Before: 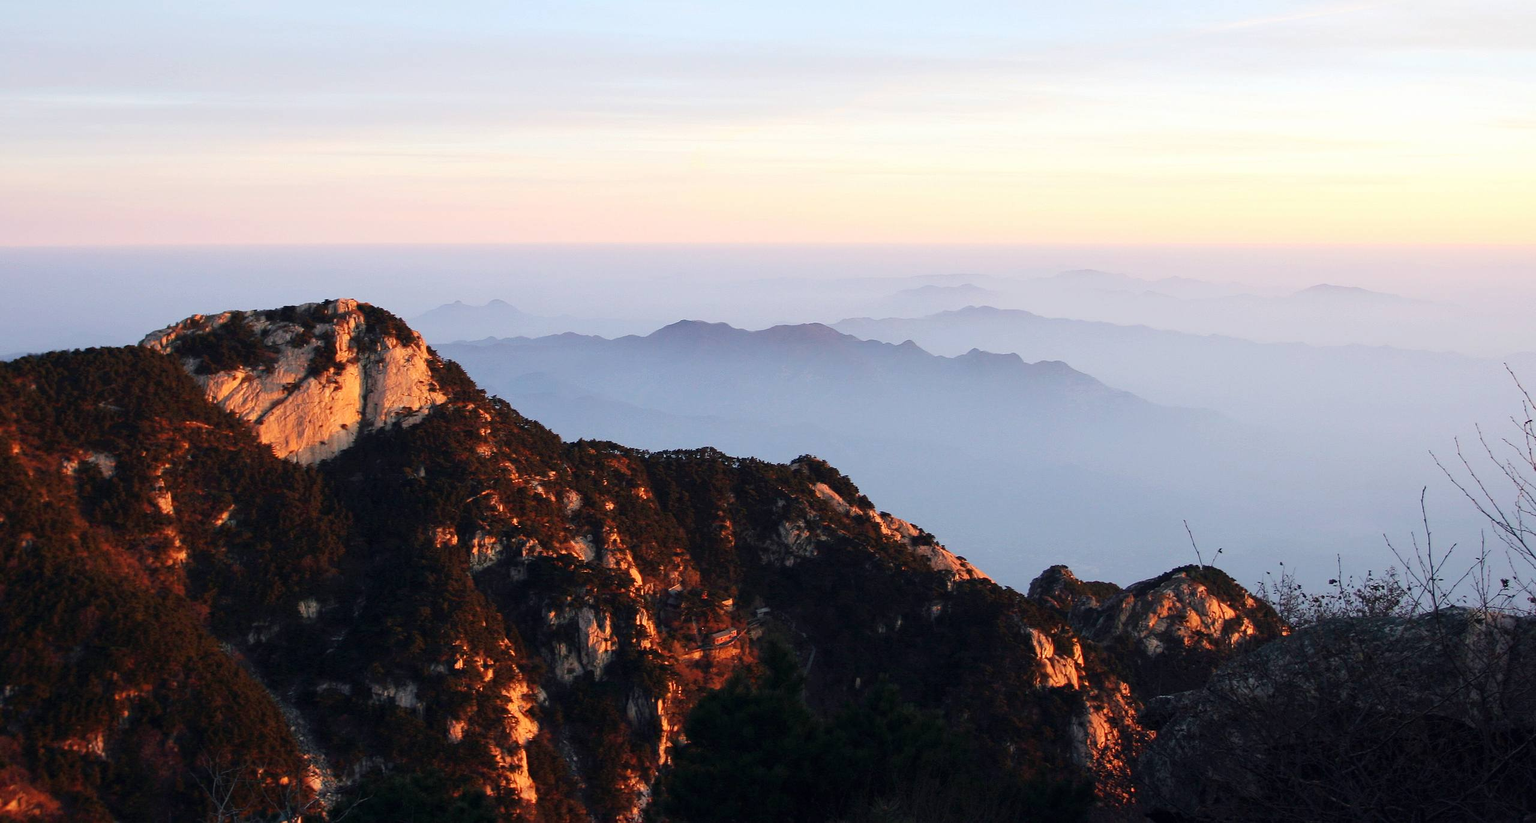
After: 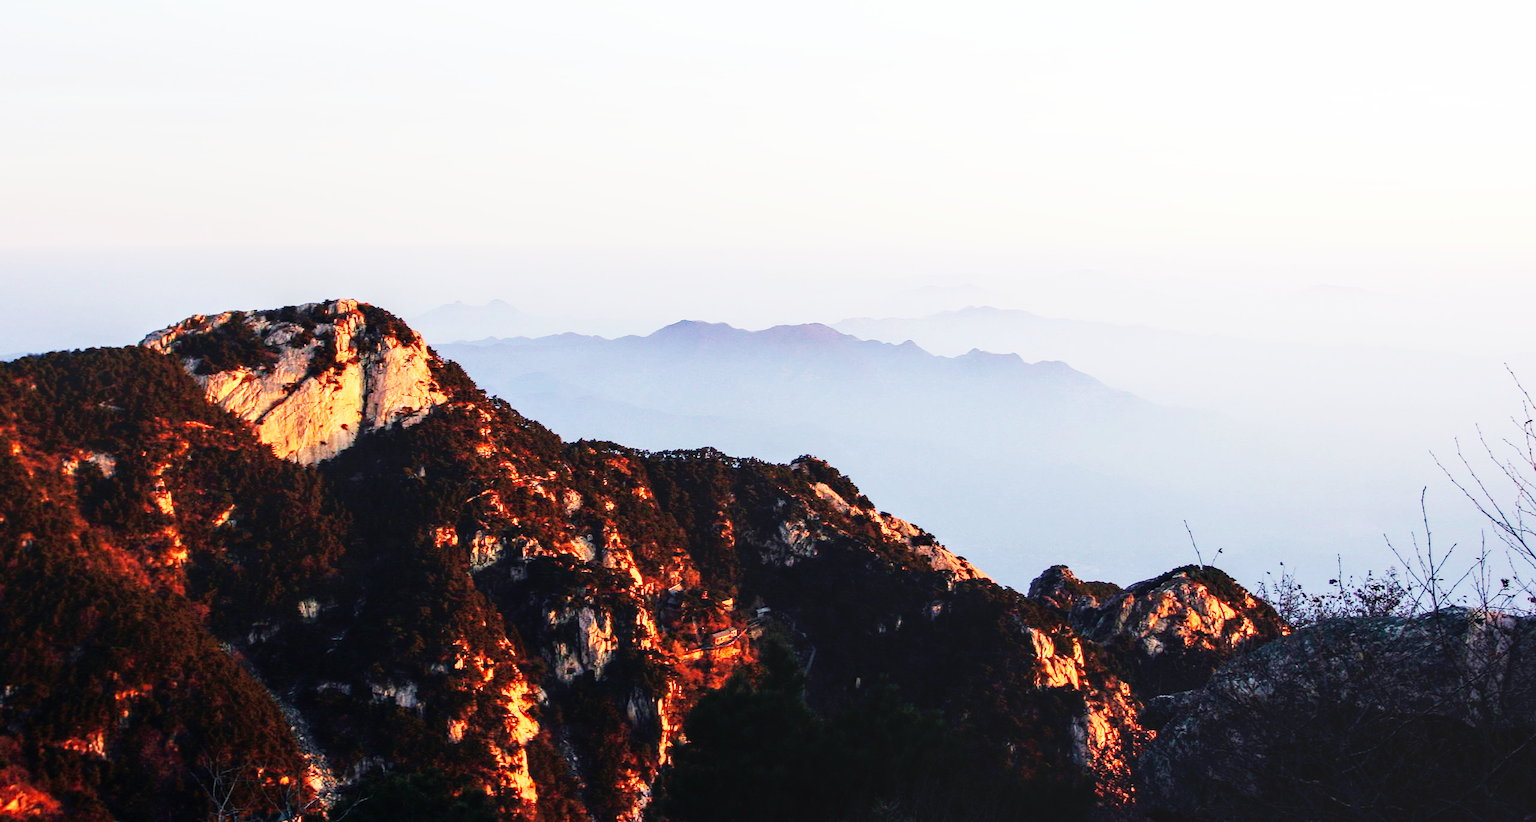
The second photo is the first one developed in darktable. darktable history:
local contrast: on, module defaults
base curve: curves: ch0 [(0, 0) (0.007, 0.004) (0.027, 0.03) (0.046, 0.07) (0.207, 0.54) (0.442, 0.872) (0.673, 0.972) (1, 1)], preserve colors none
velvia: on, module defaults
